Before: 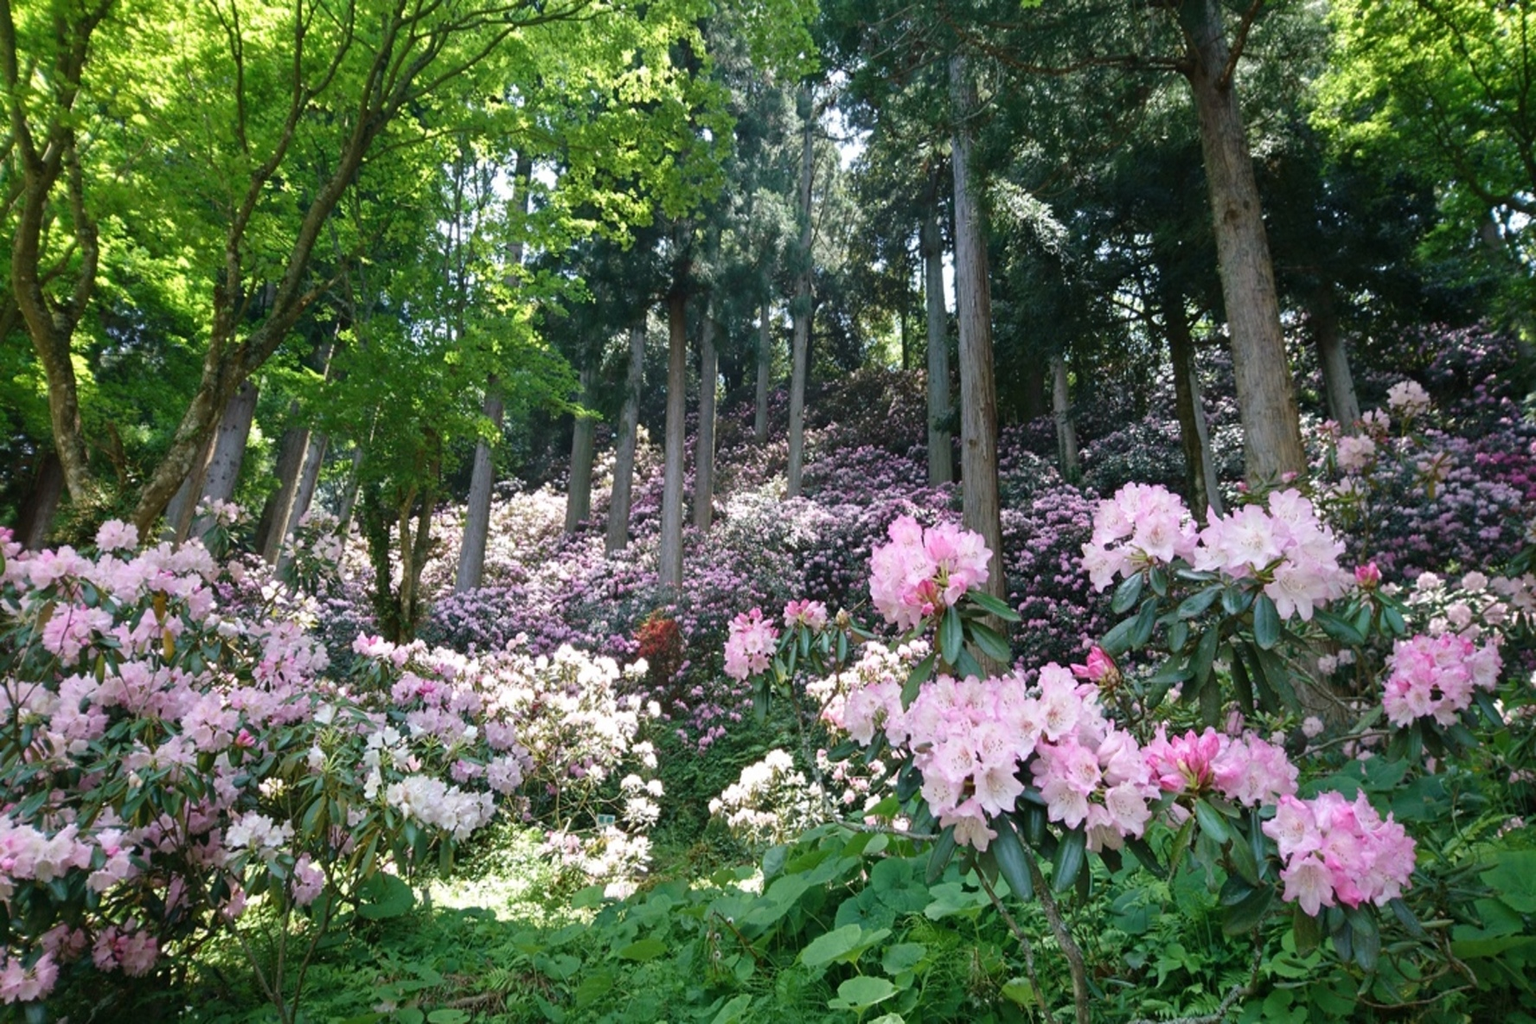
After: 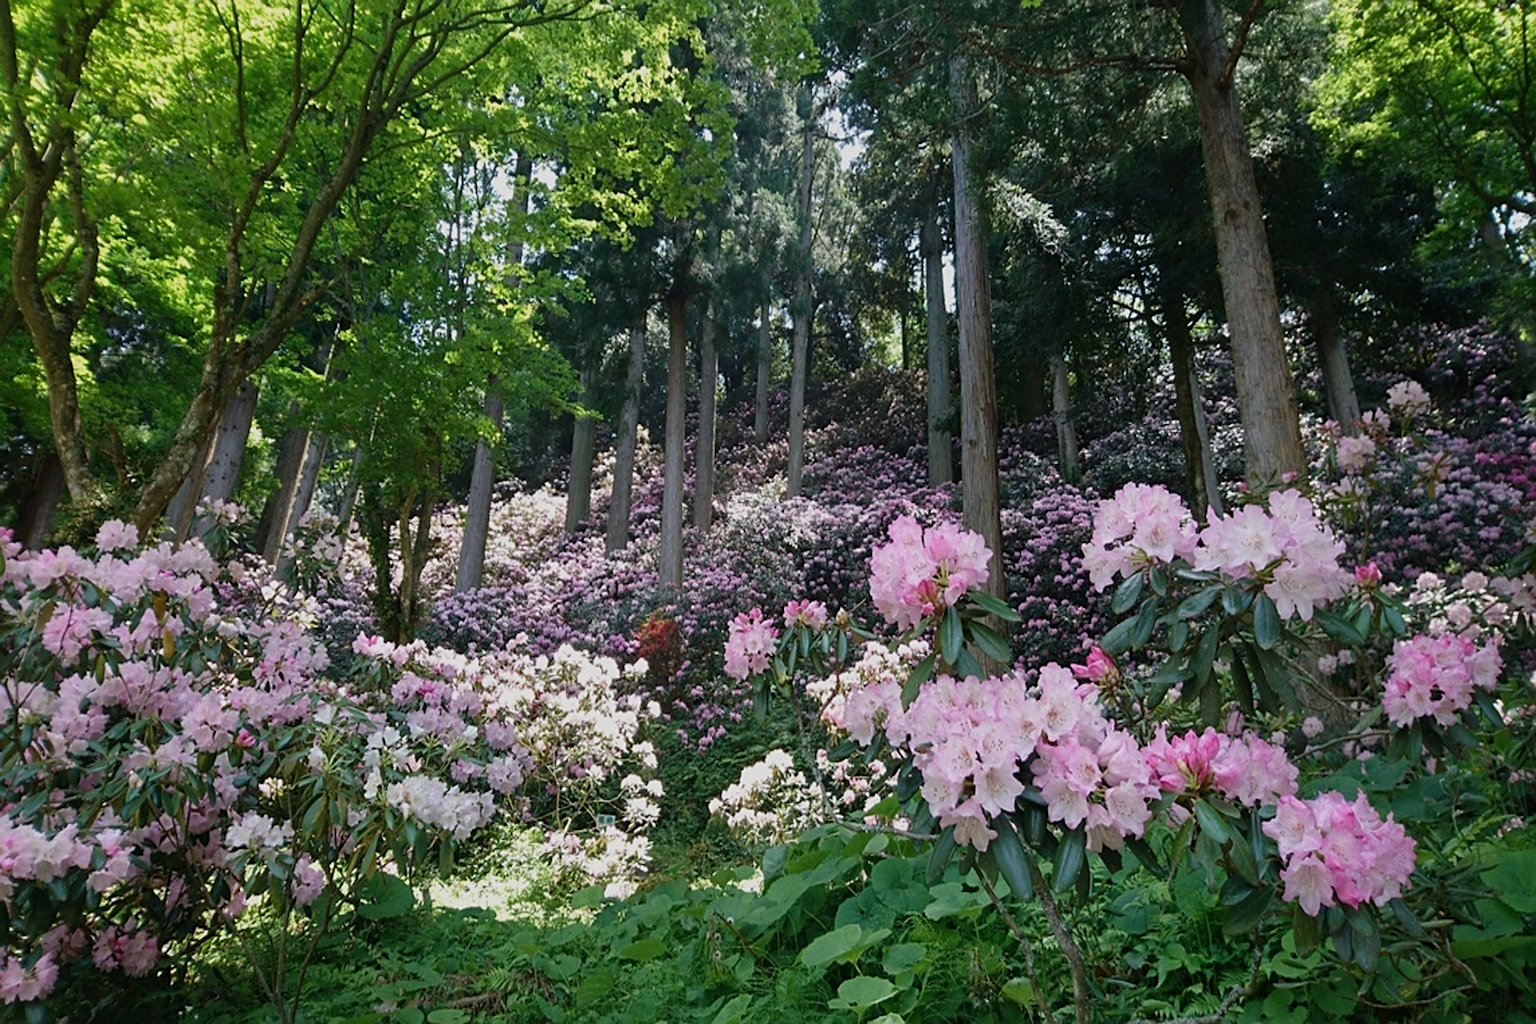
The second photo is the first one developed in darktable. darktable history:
exposure: exposure -0.489 EV, compensate highlight preservation false
sharpen: on, module defaults
